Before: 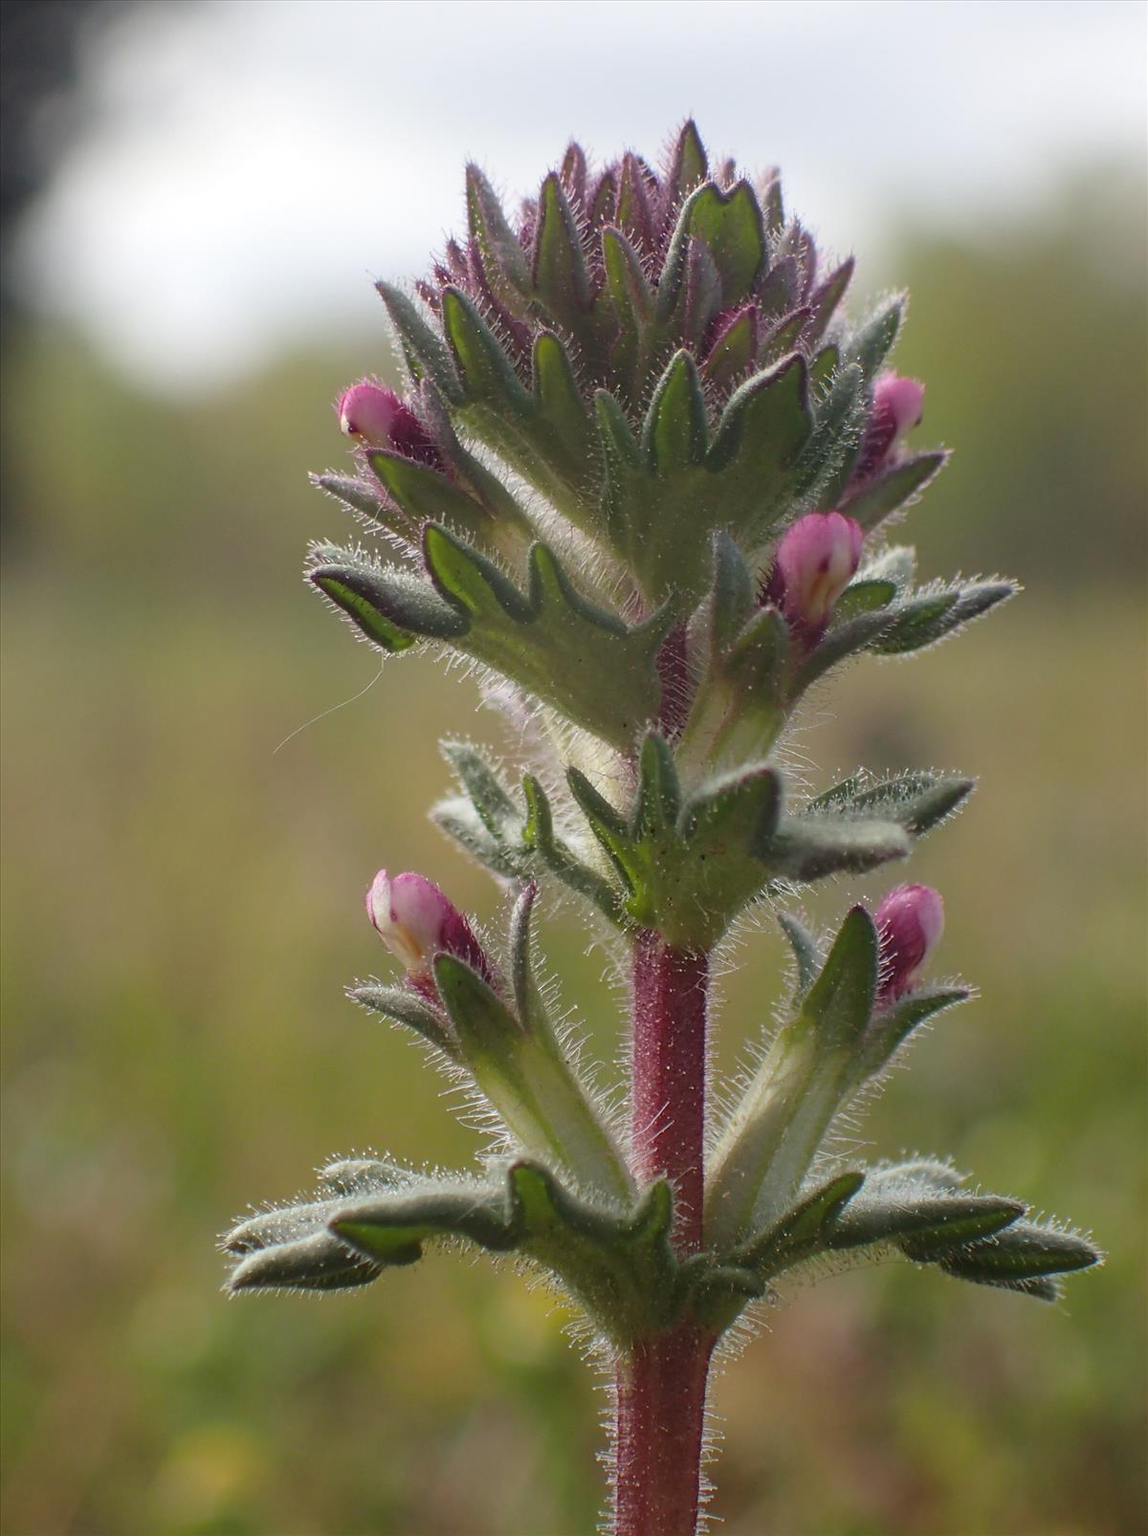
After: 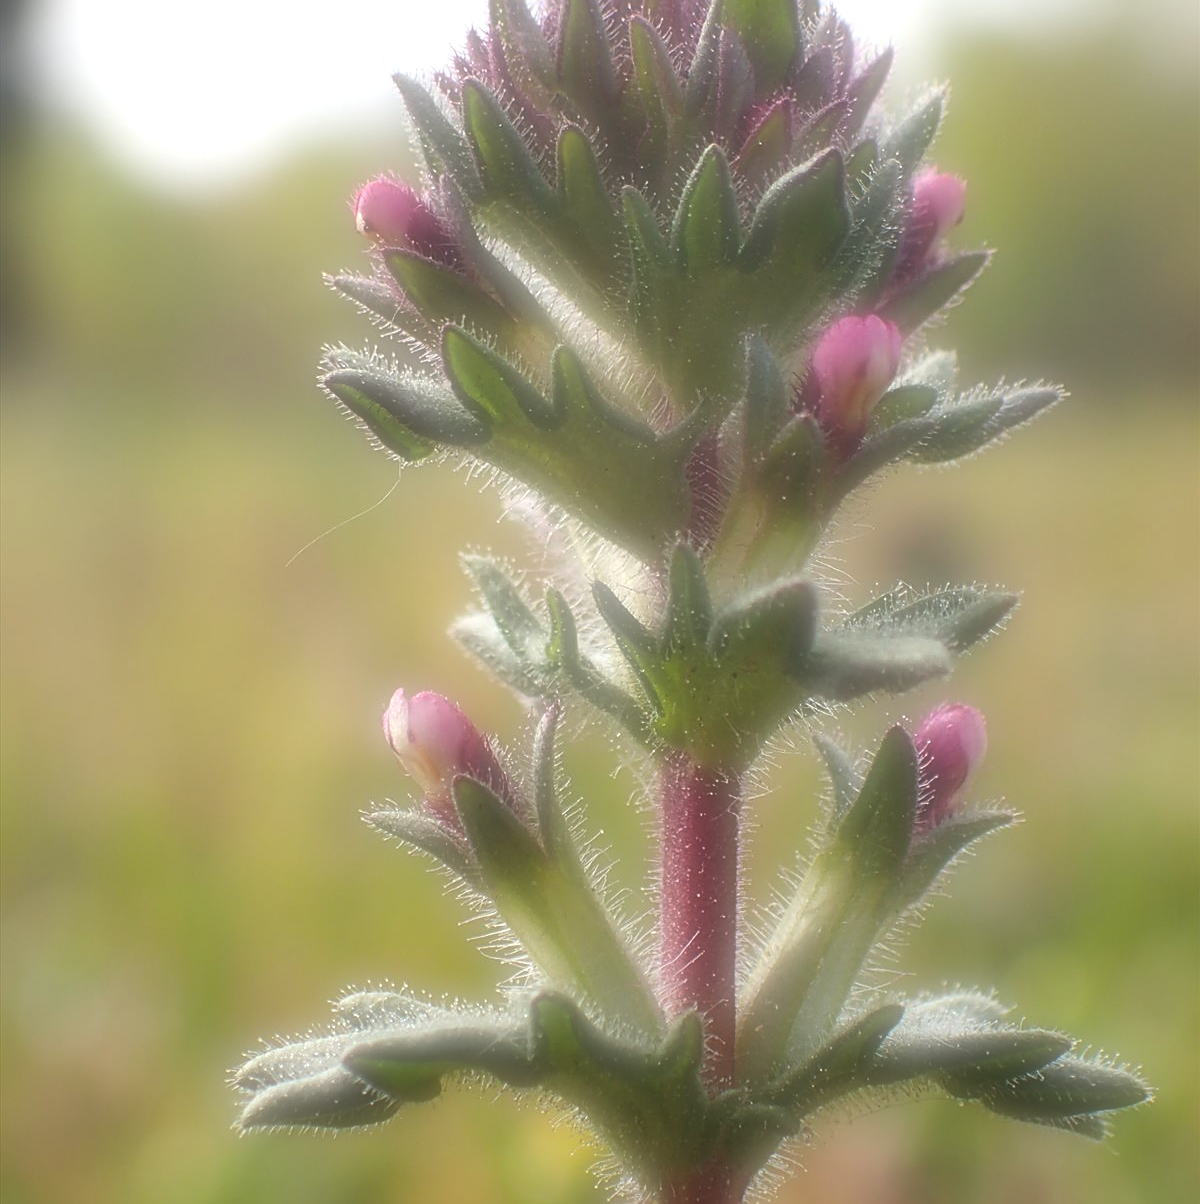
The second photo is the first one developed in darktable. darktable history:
sharpen: on, module defaults
exposure: black level correction 0, exposure 0.7 EV, compensate exposure bias true, compensate highlight preservation false
crop: top 13.819%, bottom 11.169%
soften: on, module defaults
